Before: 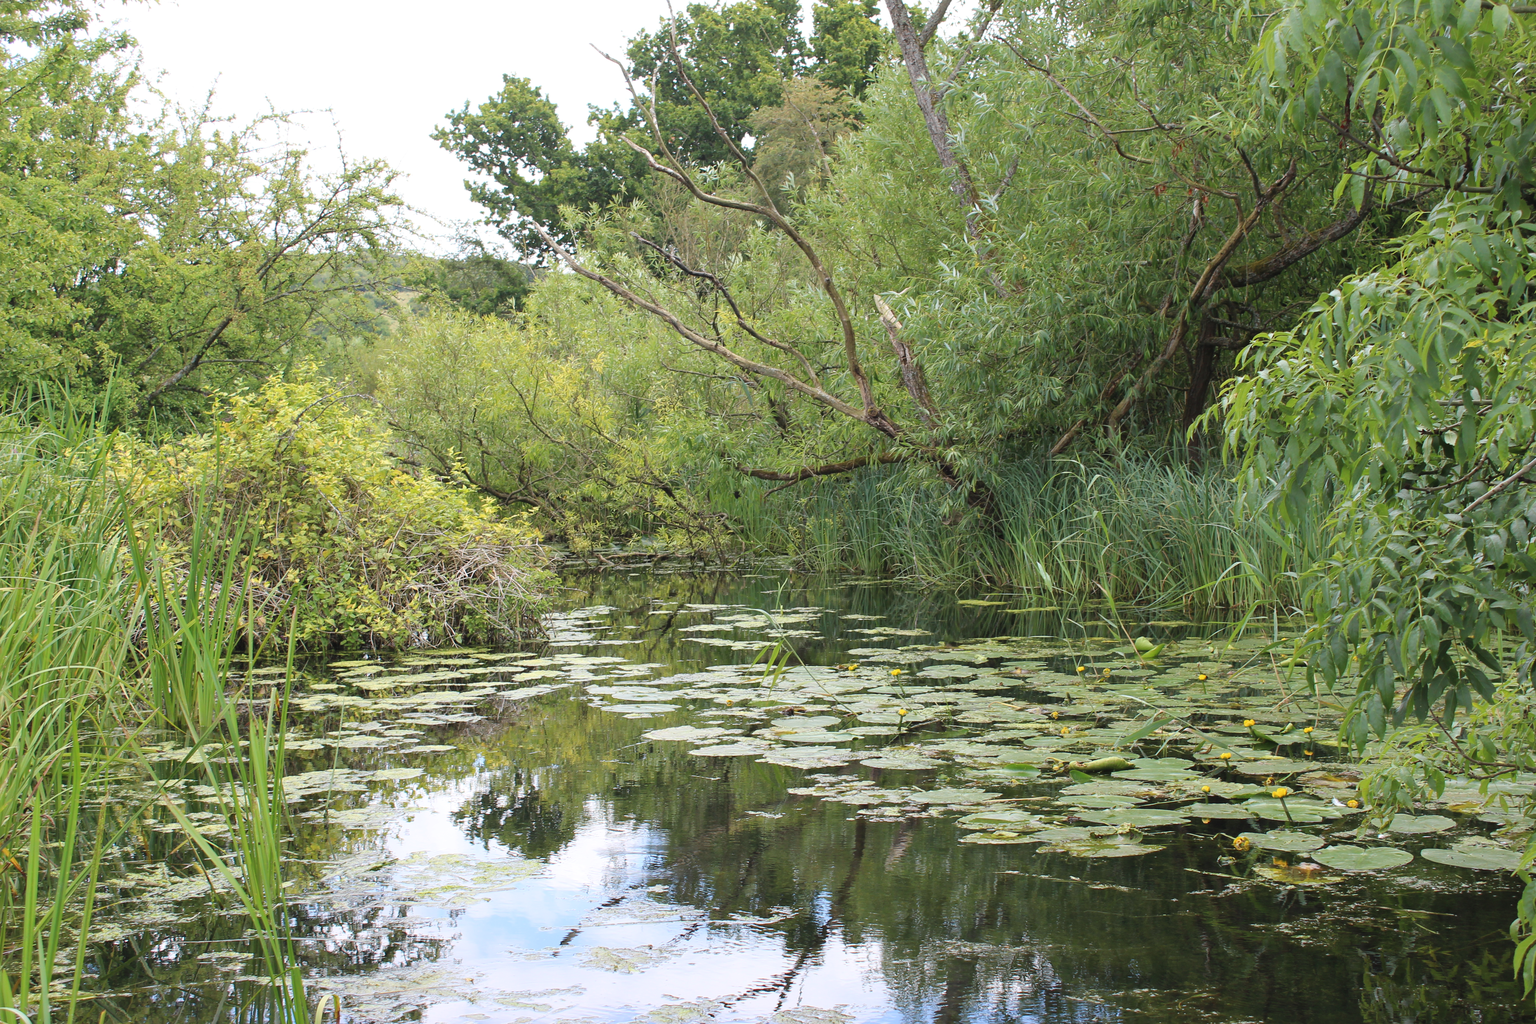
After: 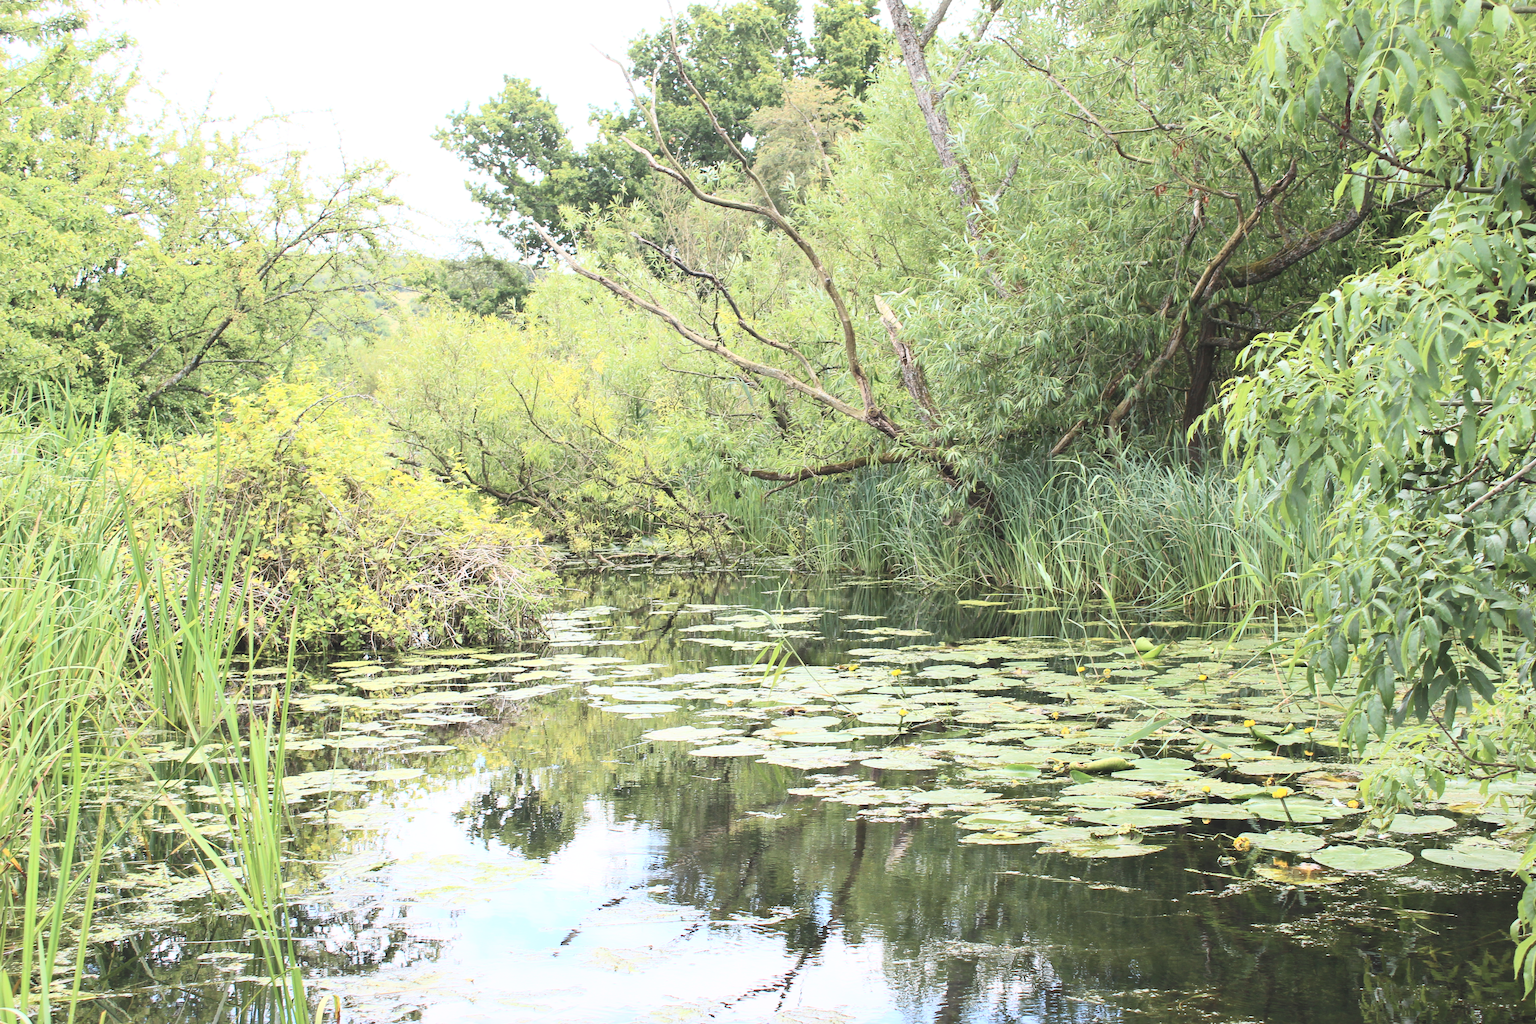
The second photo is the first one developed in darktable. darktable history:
tone equalizer: on, module defaults
contrast brightness saturation: contrast 0.39, brightness 0.53
